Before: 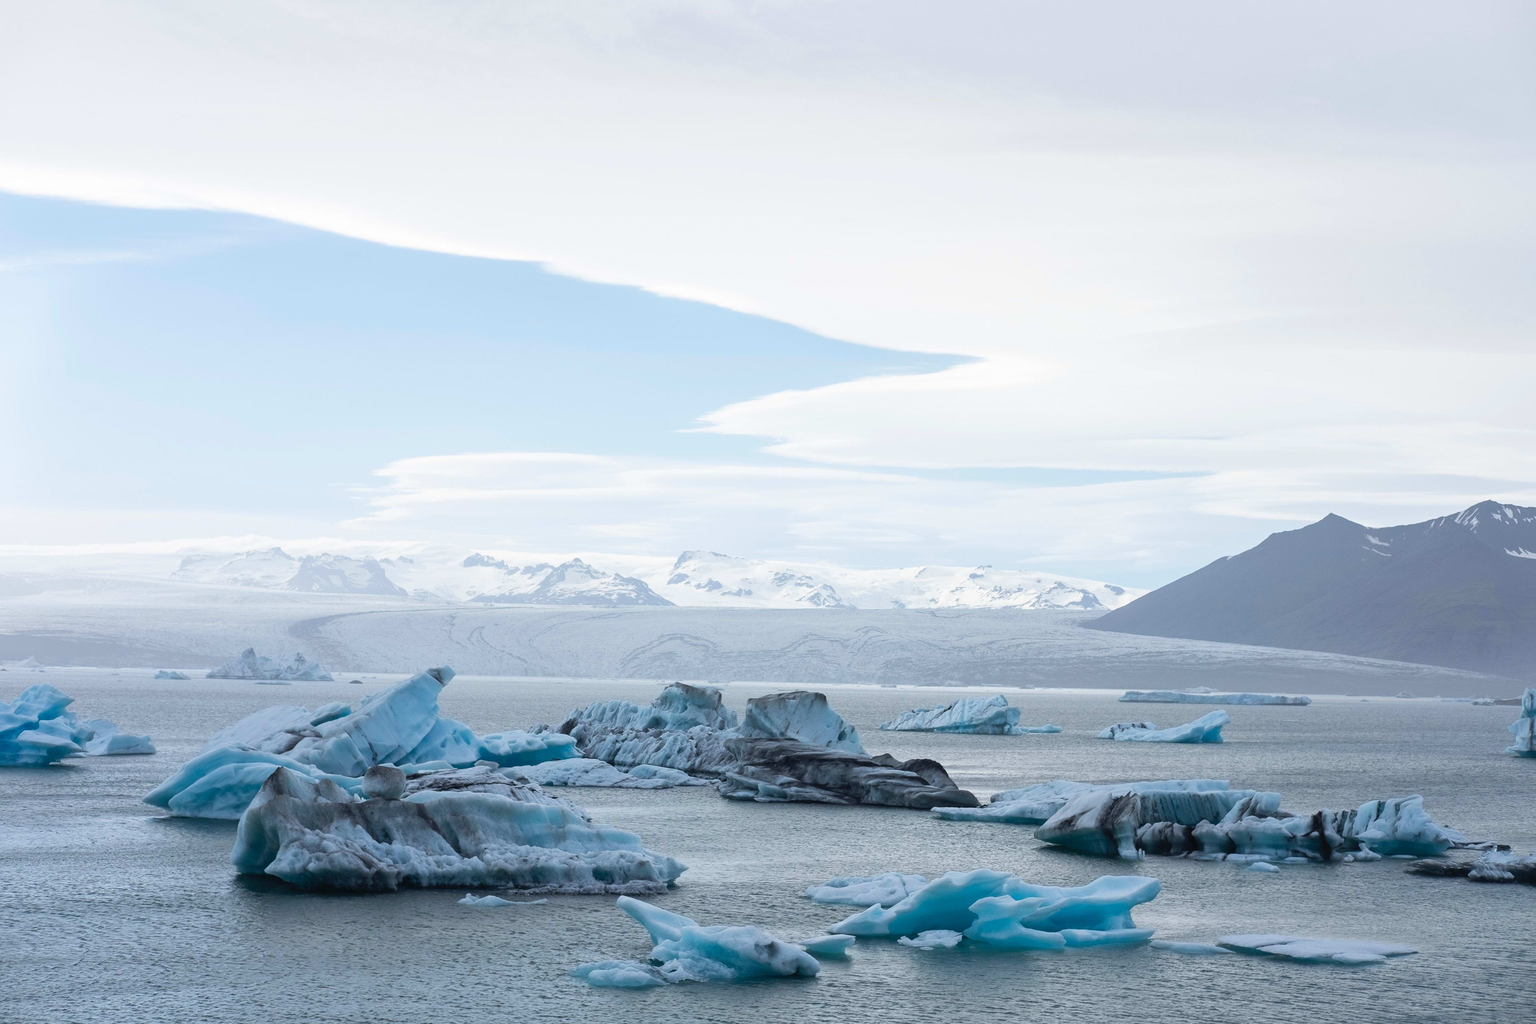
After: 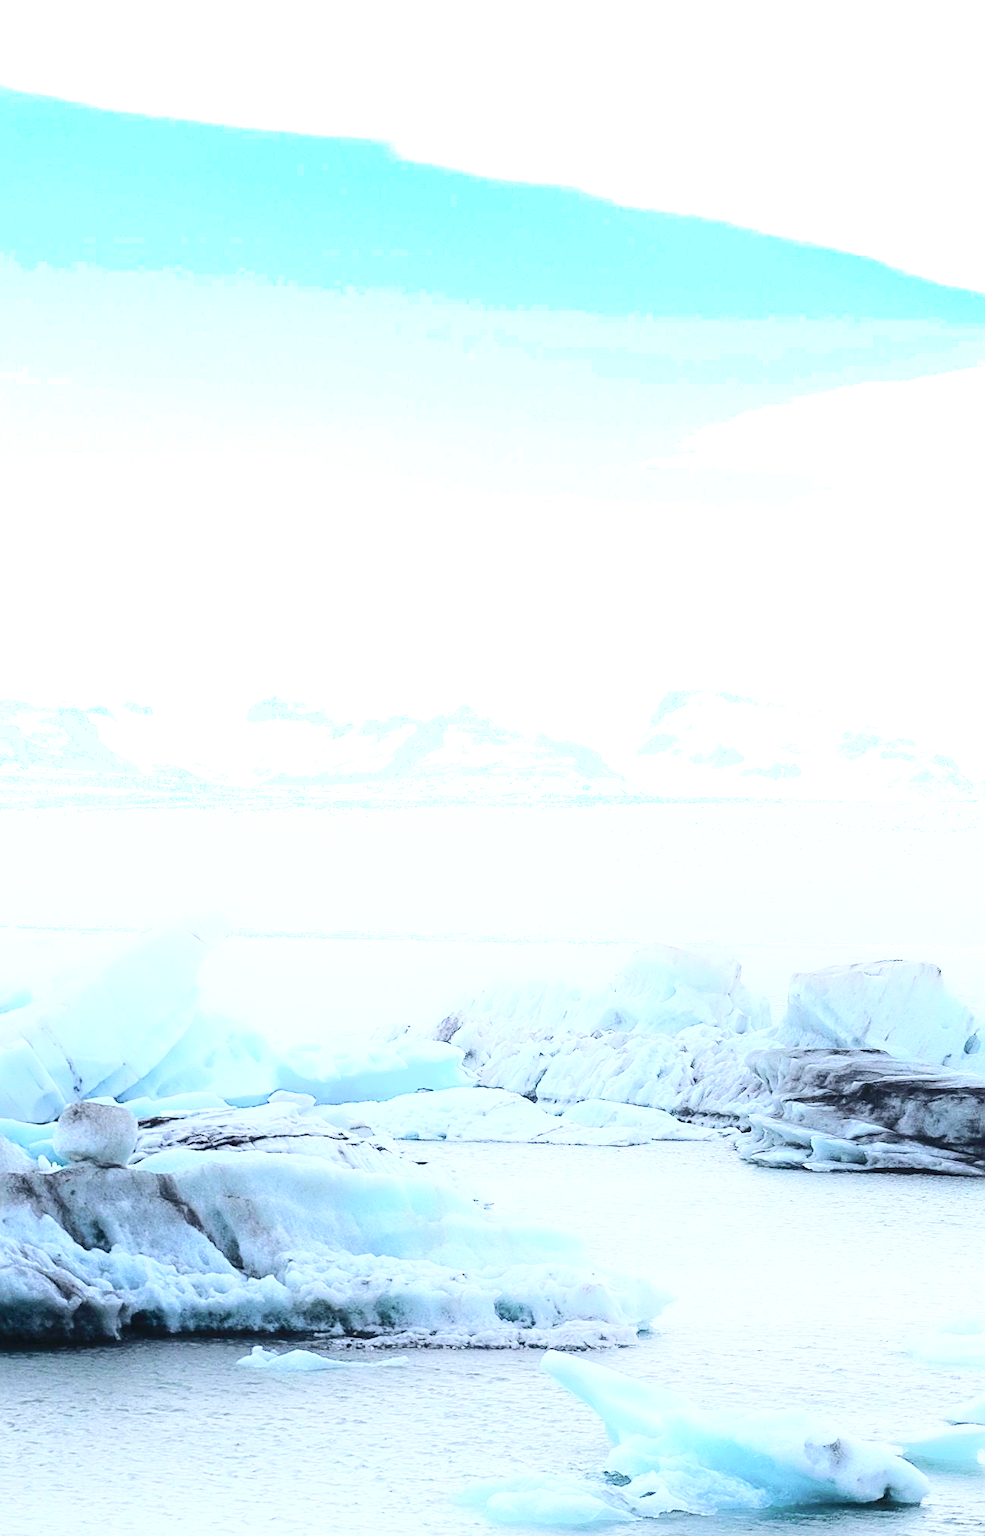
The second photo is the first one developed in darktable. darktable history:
white balance: red 0.988, blue 1.017
sharpen: on, module defaults
crop and rotate: left 21.77%, top 18.528%, right 44.676%, bottom 2.997%
color balance rgb: on, module defaults
shadows and highlights: shadows -54.3, highlights 86.09, soften with gaussian
base curve: curves: ch0 [(0, 0) (0.028, 0.03) (0.121, 0.232) (0.46, 0.748) (0.859, 0.968) (1, 1)]
velvia: strength 10%
exposure: black level correction 0, exposure 0.68 EV, compensate exposure bias true, compensate highlight preservation false
